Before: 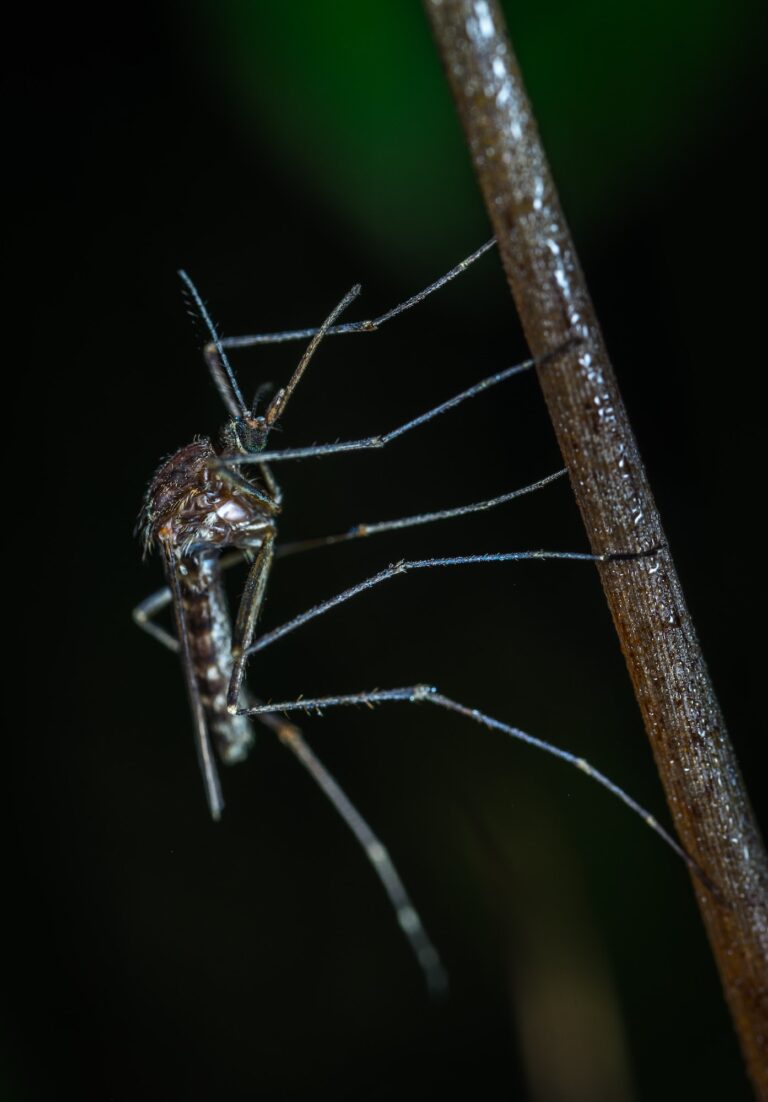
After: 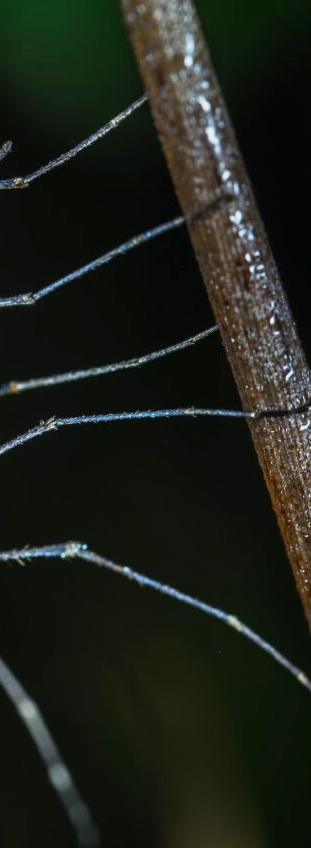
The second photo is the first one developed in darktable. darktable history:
crop: left 45.5%, top 12.987%, right 14%, bottom 9.981%
base curve: curves: ch0 [(0, 0) (0.088, 0.125) (0.176, 0.251) (0.354, 0.501) (0.613, 0.749) (1, 0.877)], preserve colors none
